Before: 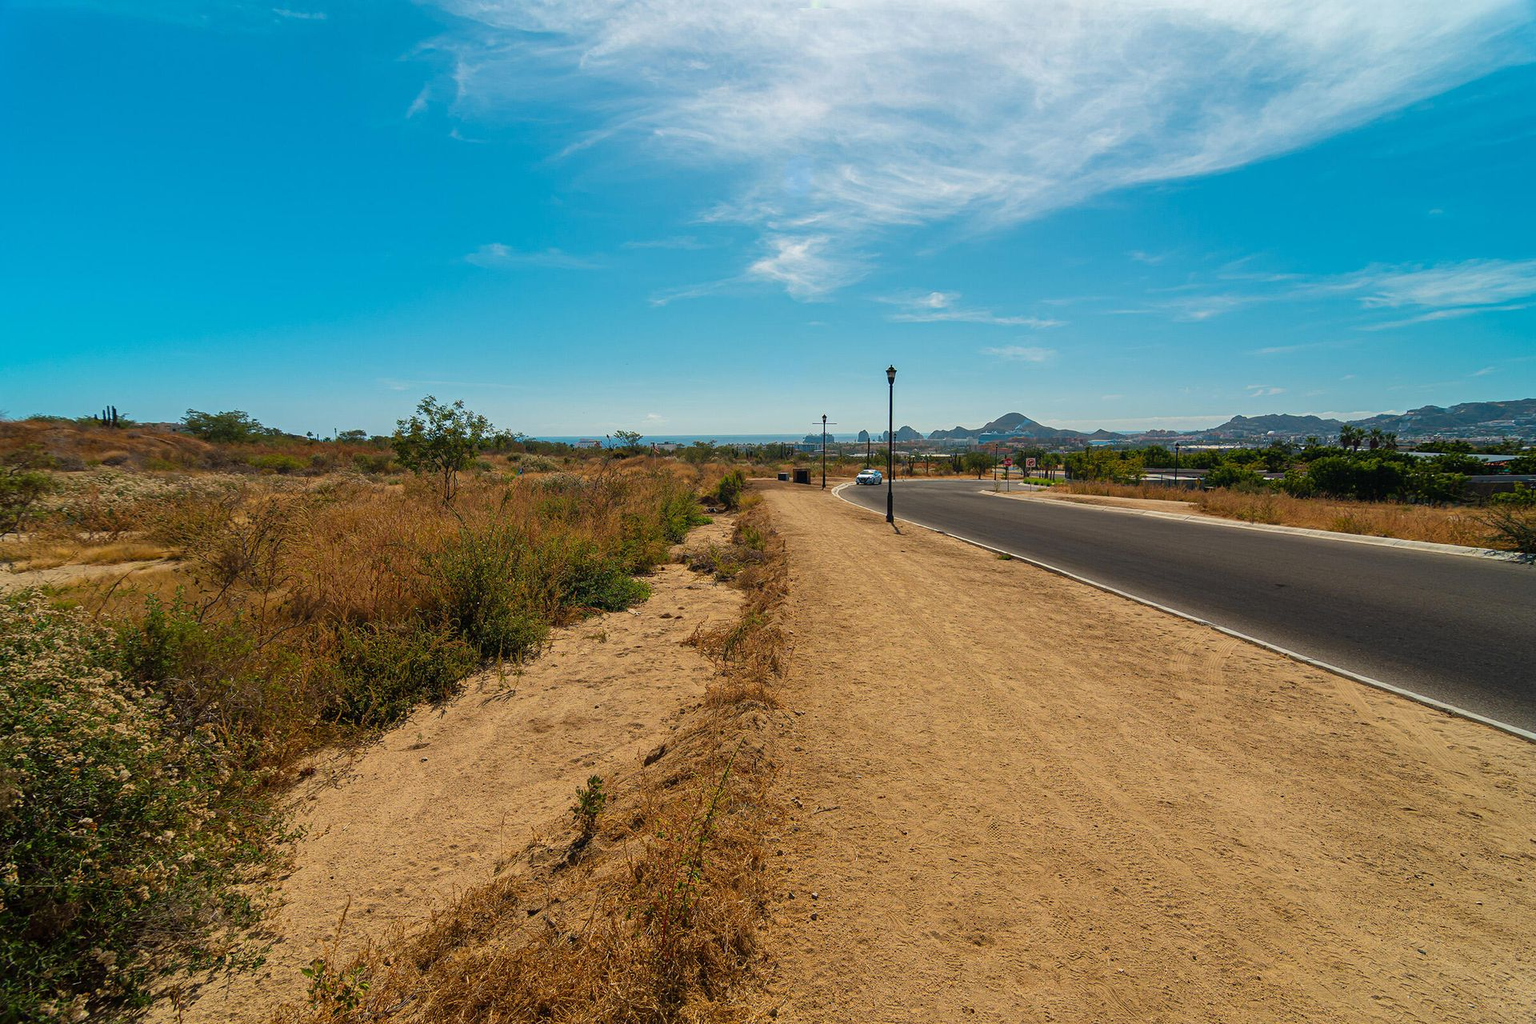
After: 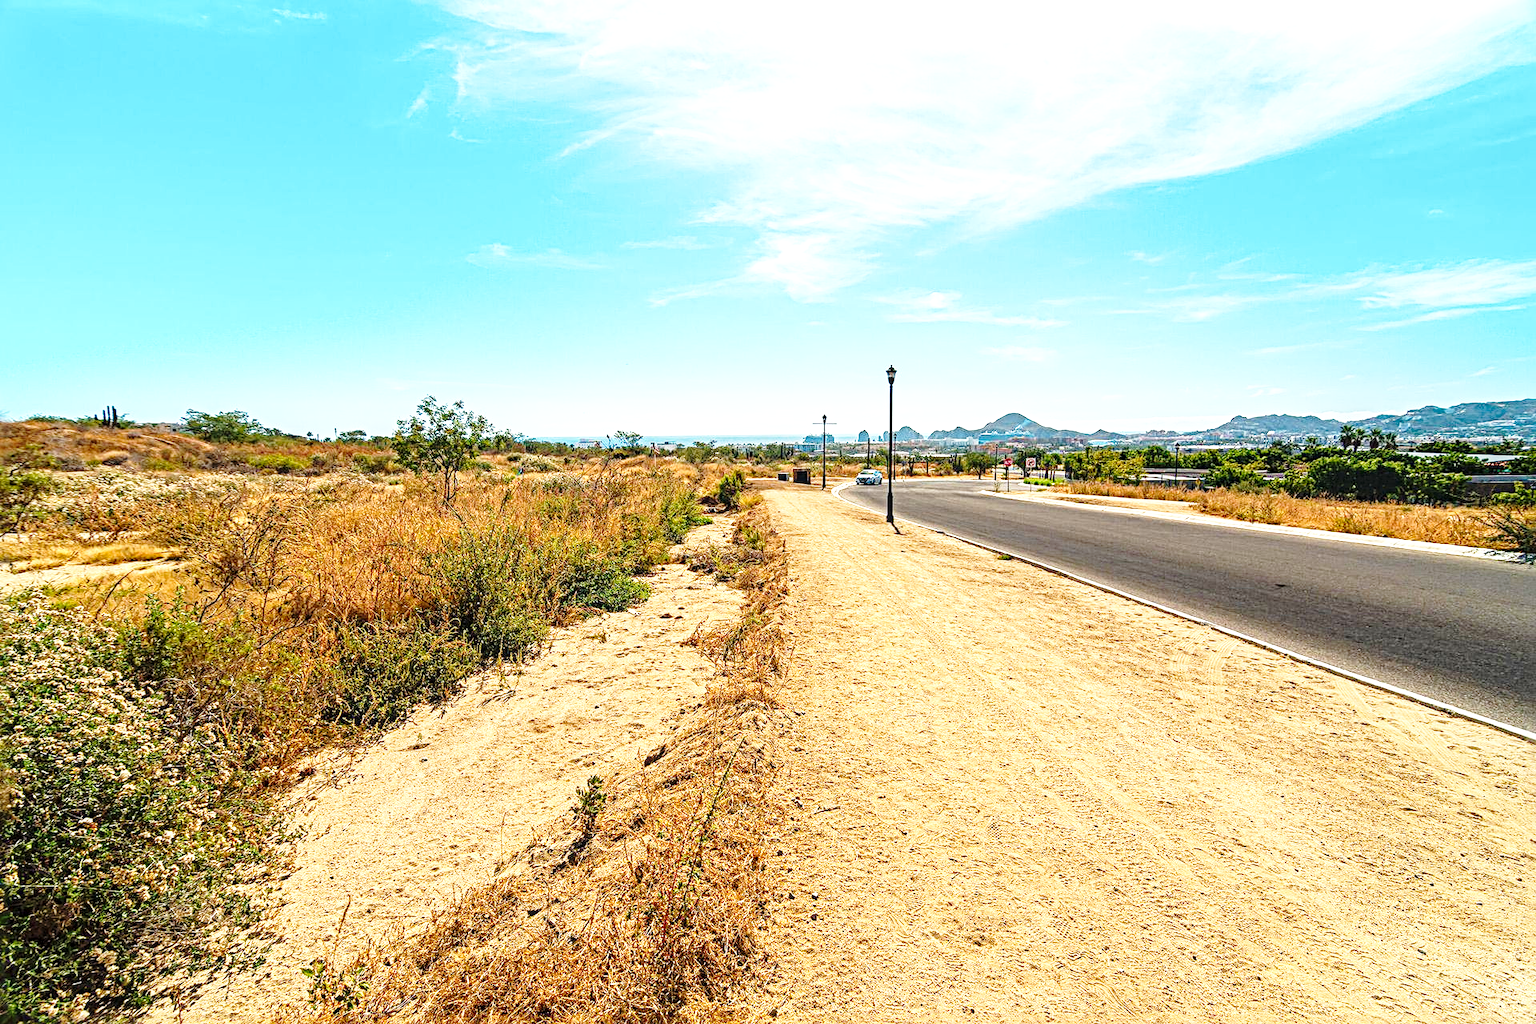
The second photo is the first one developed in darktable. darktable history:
sharpen: radius 4.915
base curve: curves: ch0 [(0, 0) (0.028, 0.03) (0.121, 0.232) (0.46, 0.748) (0.859, 0.968) (1, 1)], preserve colors none
exposure: black level correction 0, exposure 1.107 EV, compensate highlight preservation false
local contrast: on, module defaults
